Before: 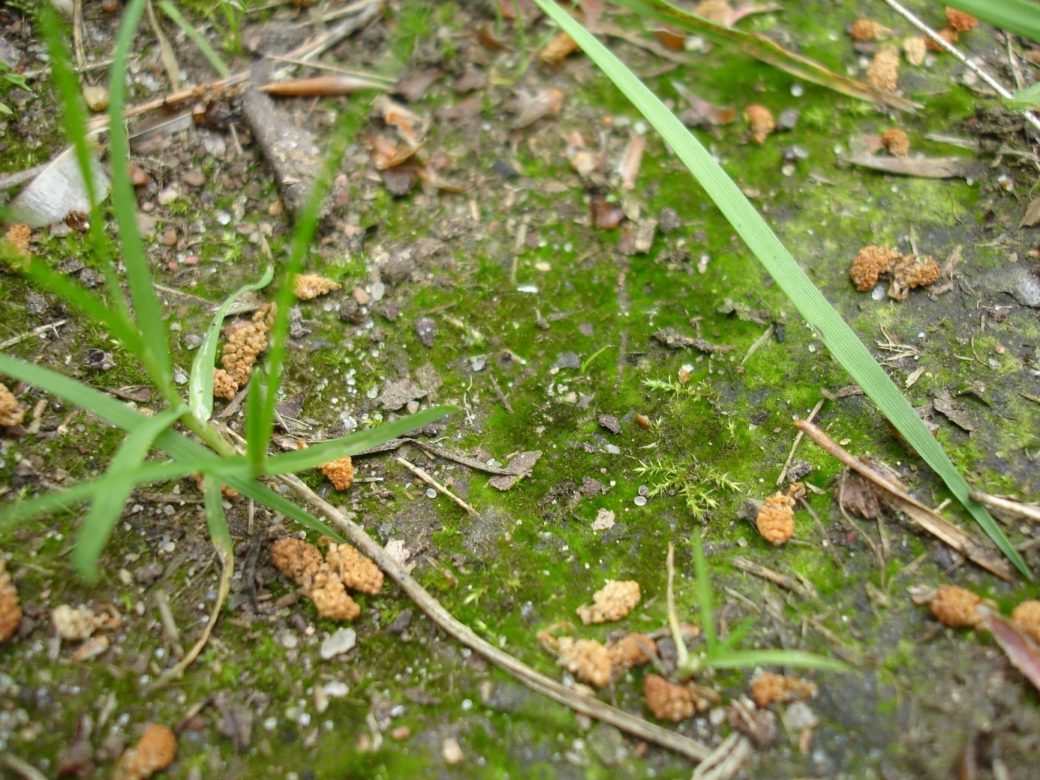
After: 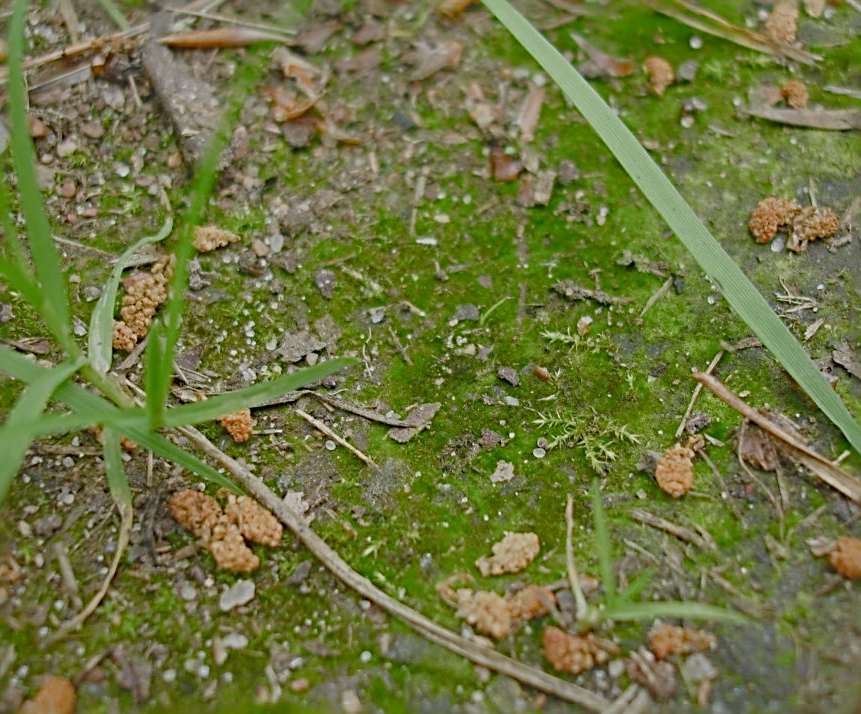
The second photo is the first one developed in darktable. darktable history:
crop: left 9.807%, top 6.259%, right 7.334%, bottom 2.177%
color balance rgb: shadows lift › chroma 1%, shadows lift › hue 113°, highlights gain › chroma 0.2%, highlights gain › hue 333°, perceptual saturation grading › global saturation 20%, perceptual saturation grading › highlights -50%, perceptual saturation grading › shadows 25%, contrast -30%
sharpen: radius 3.69, amount 0.928
exposure: black level correction -0.015, exposure -0.5 EV, compensate highlight preservation false
